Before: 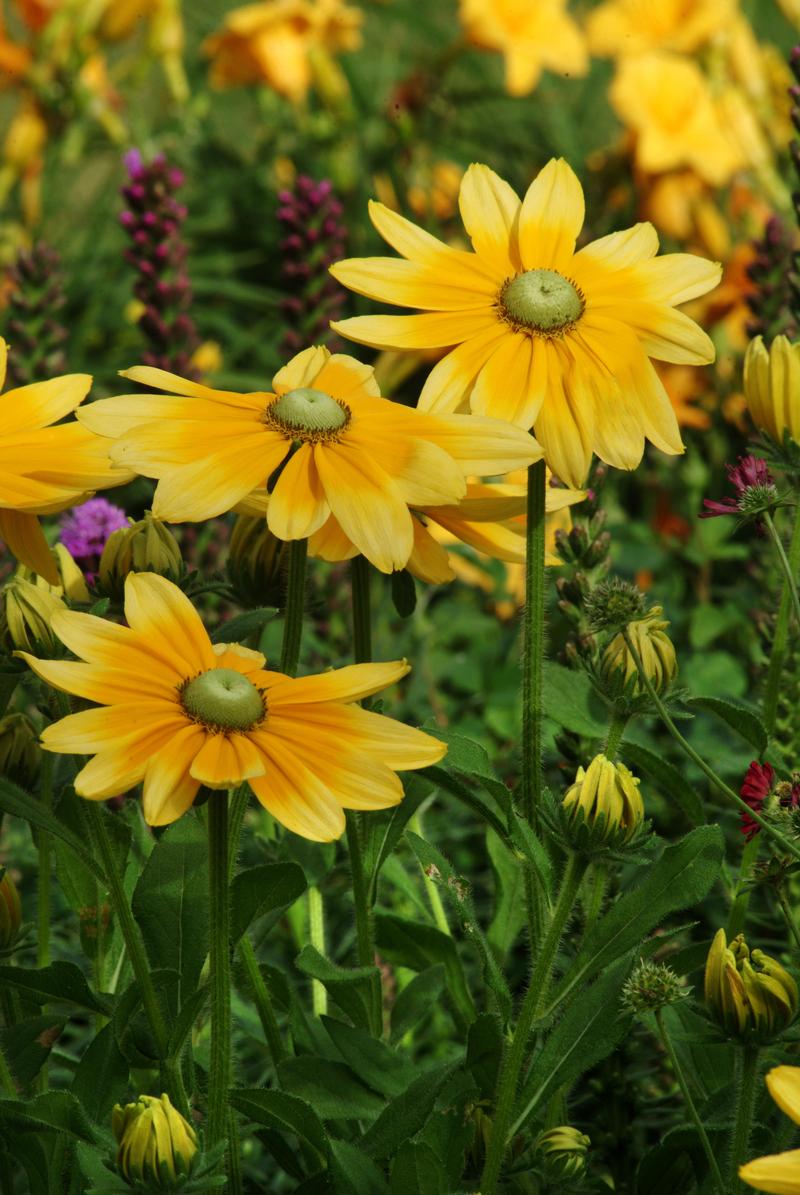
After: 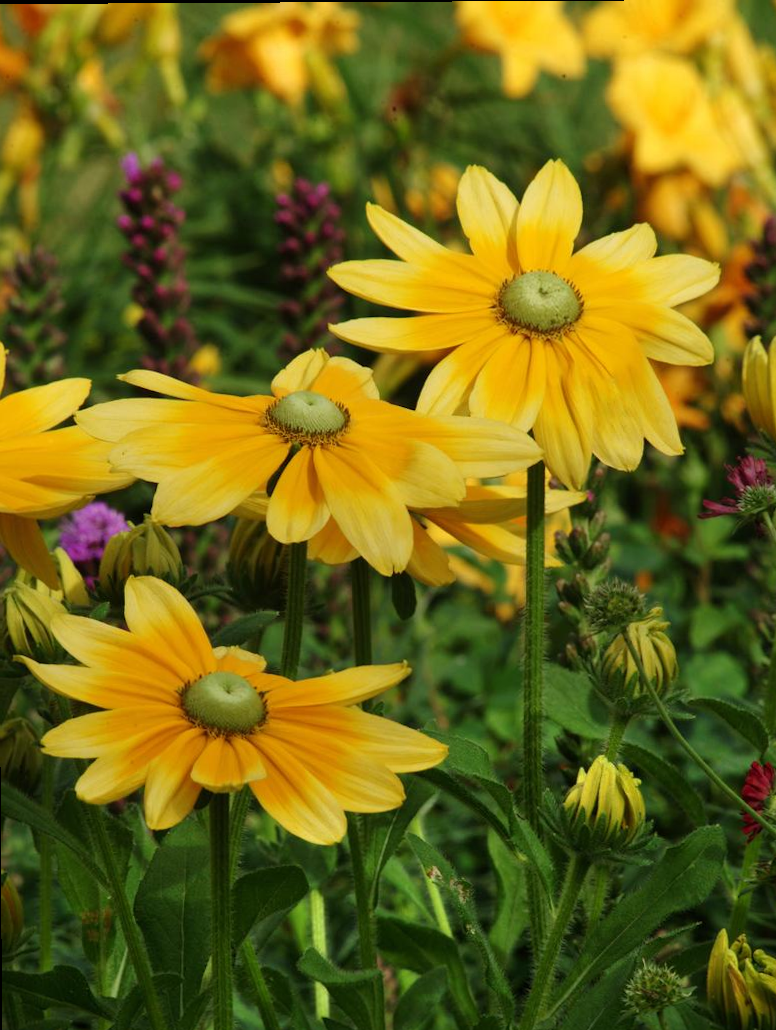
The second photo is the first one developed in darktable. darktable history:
crop and rotate: angle 0.333°, left 0.424%, right 3.295%, bottom 14.139%
